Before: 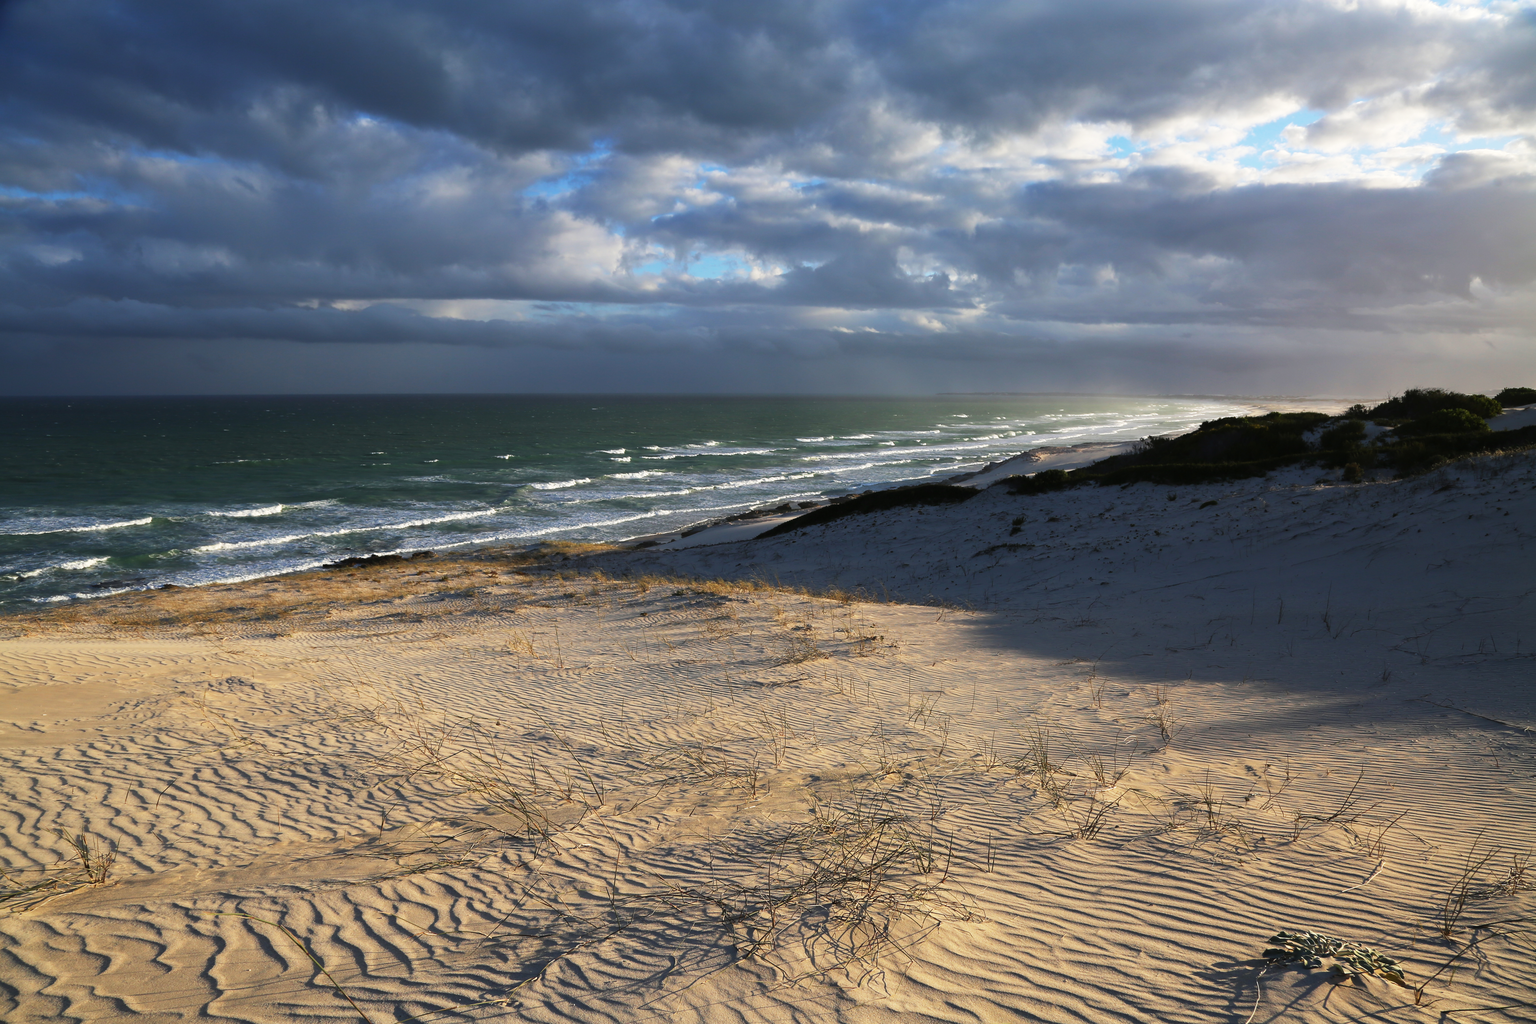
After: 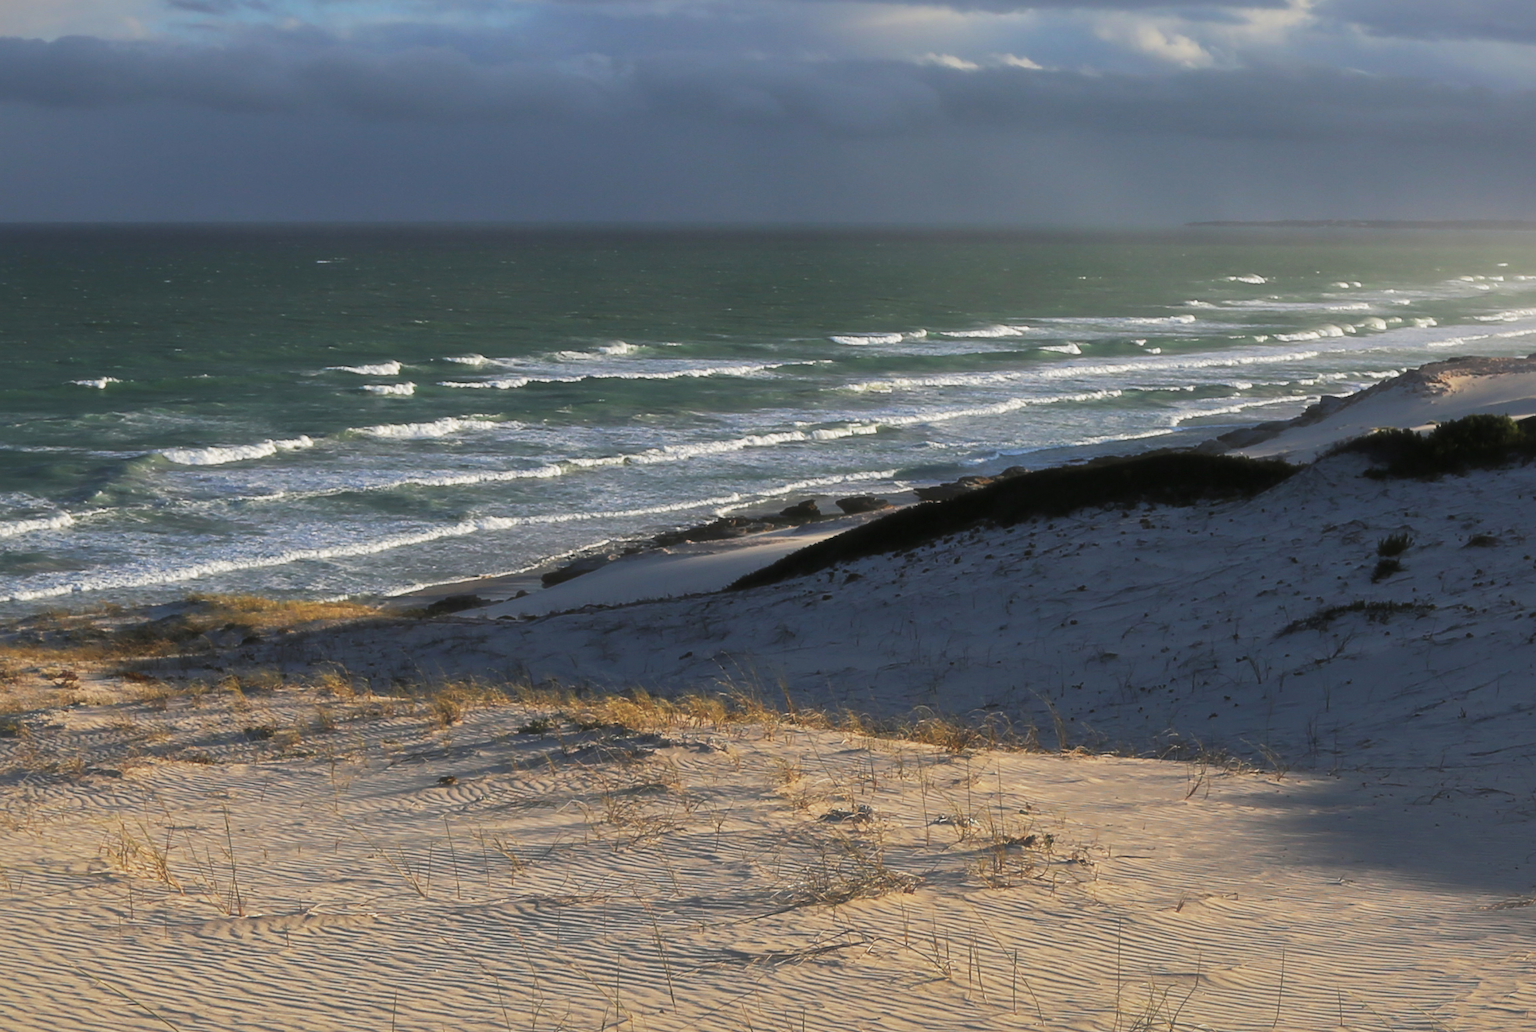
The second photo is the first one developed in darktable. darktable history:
shadows and highlights: shadows 39.42, highlights -60.06
crop: left 30.398%, top 29.828%, right 29.997%, bottom 30.219%
haze removal: strength -0.101, compatibility mode true, adaptive false
